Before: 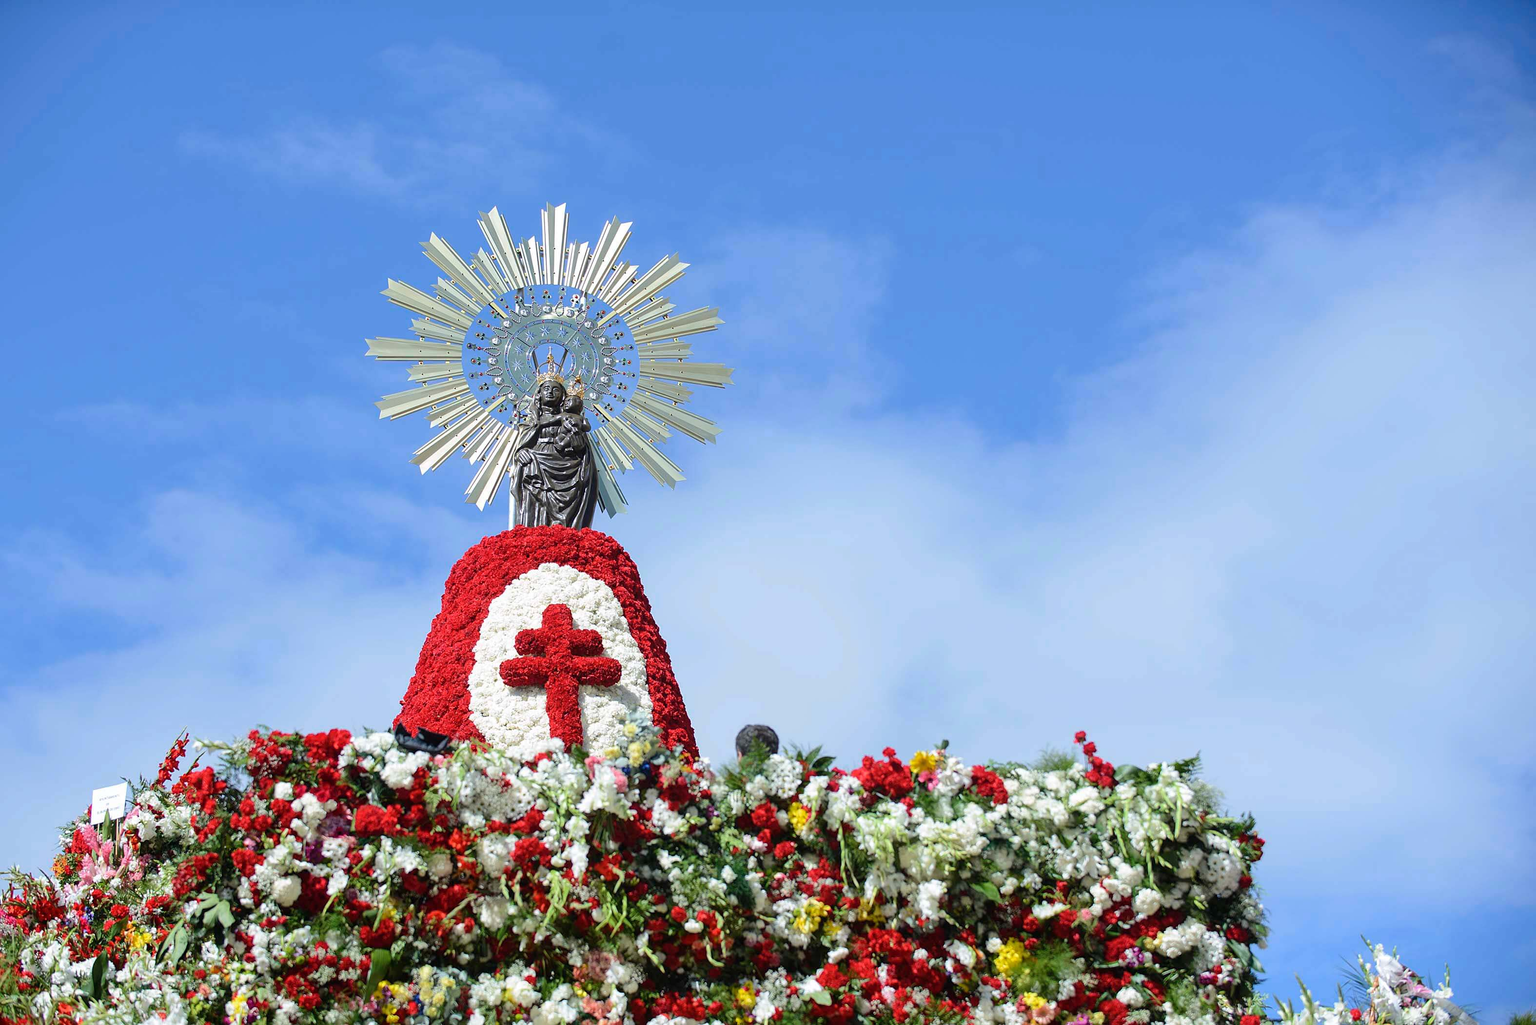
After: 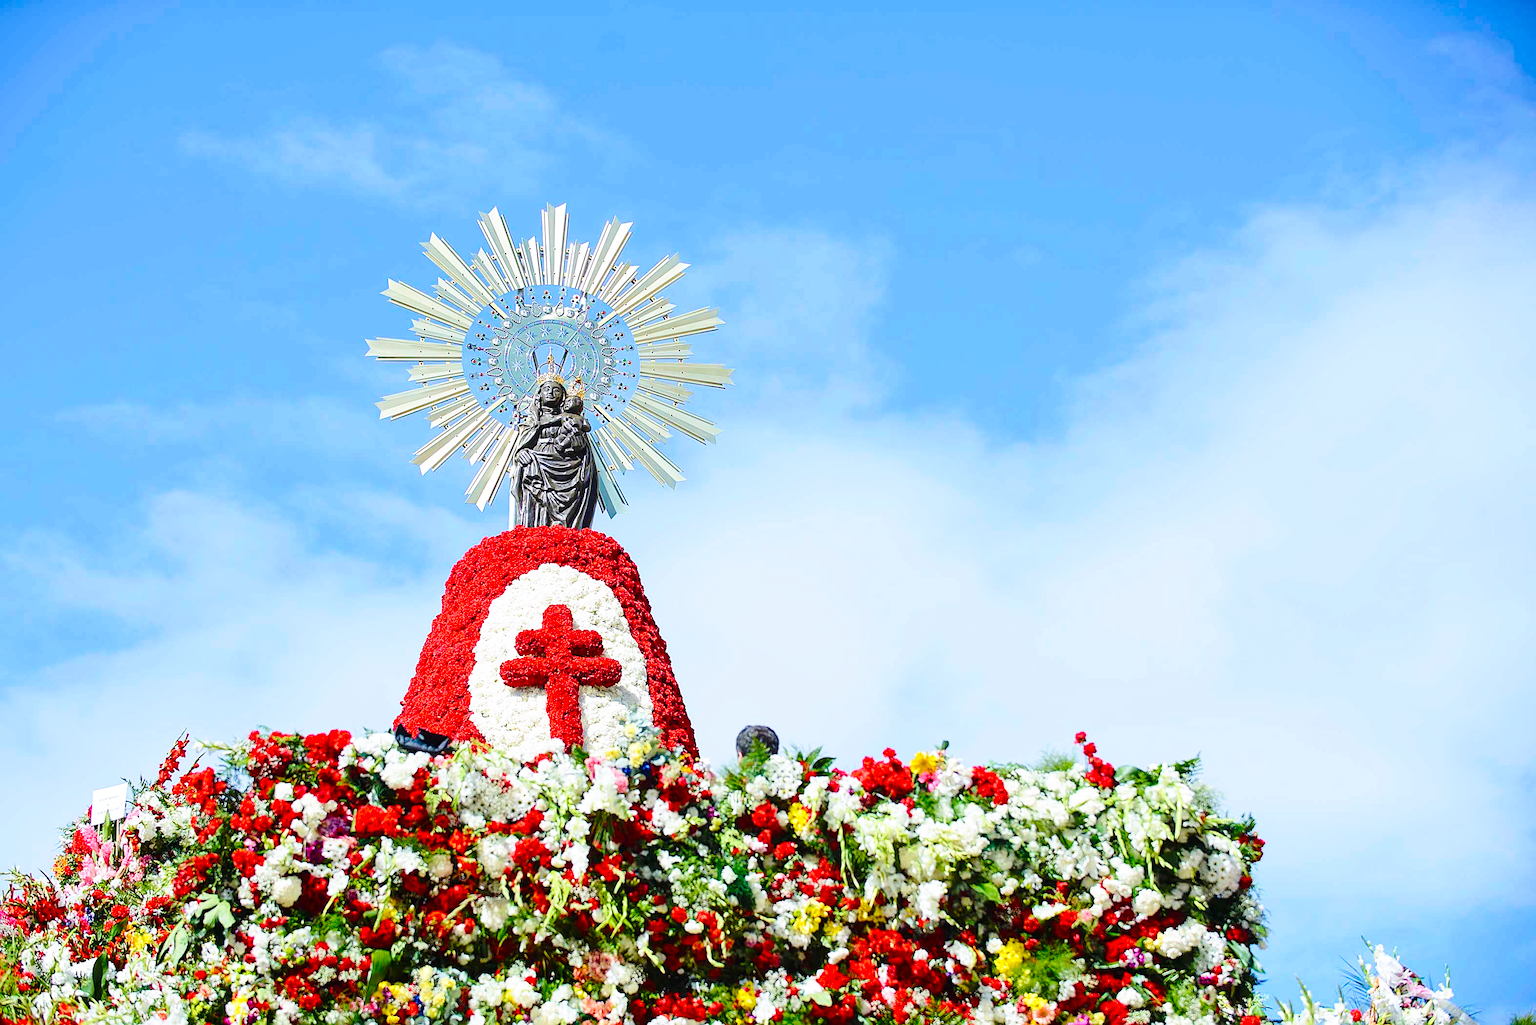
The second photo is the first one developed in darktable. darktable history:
velvia: strength 32.59%, mid-tones bias 0.207
sharpen: on, module defaults
base curve: curves: ch0 [(0, 0) (0.028, 0.03) (0.121, 0.232) (0.46, 0.748) (0.859, 0.968) (1, 1)], preserve colors none
